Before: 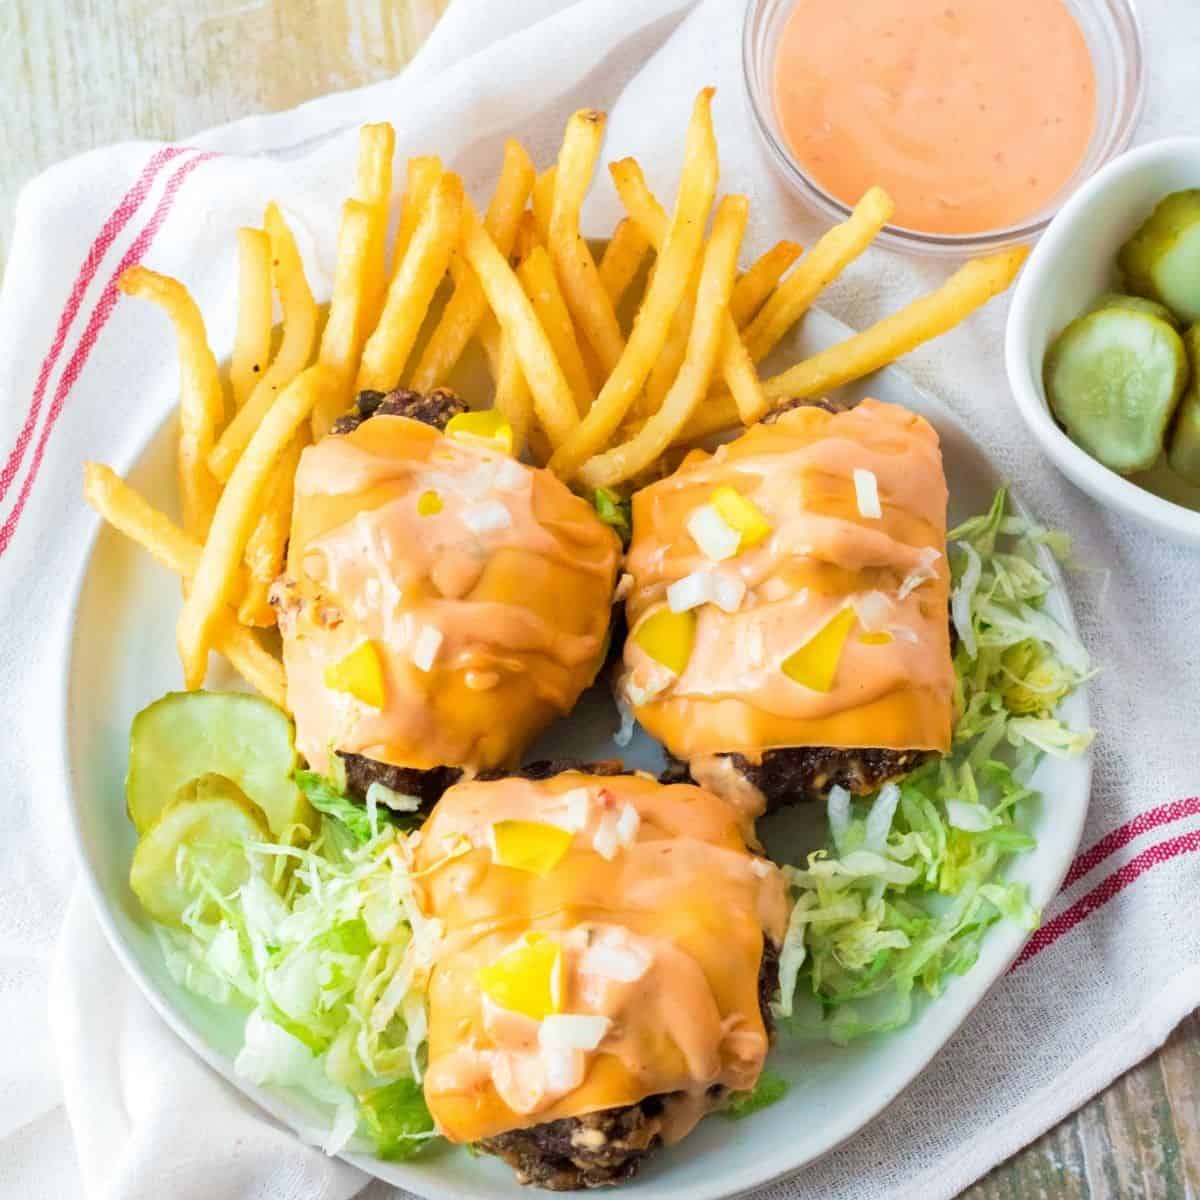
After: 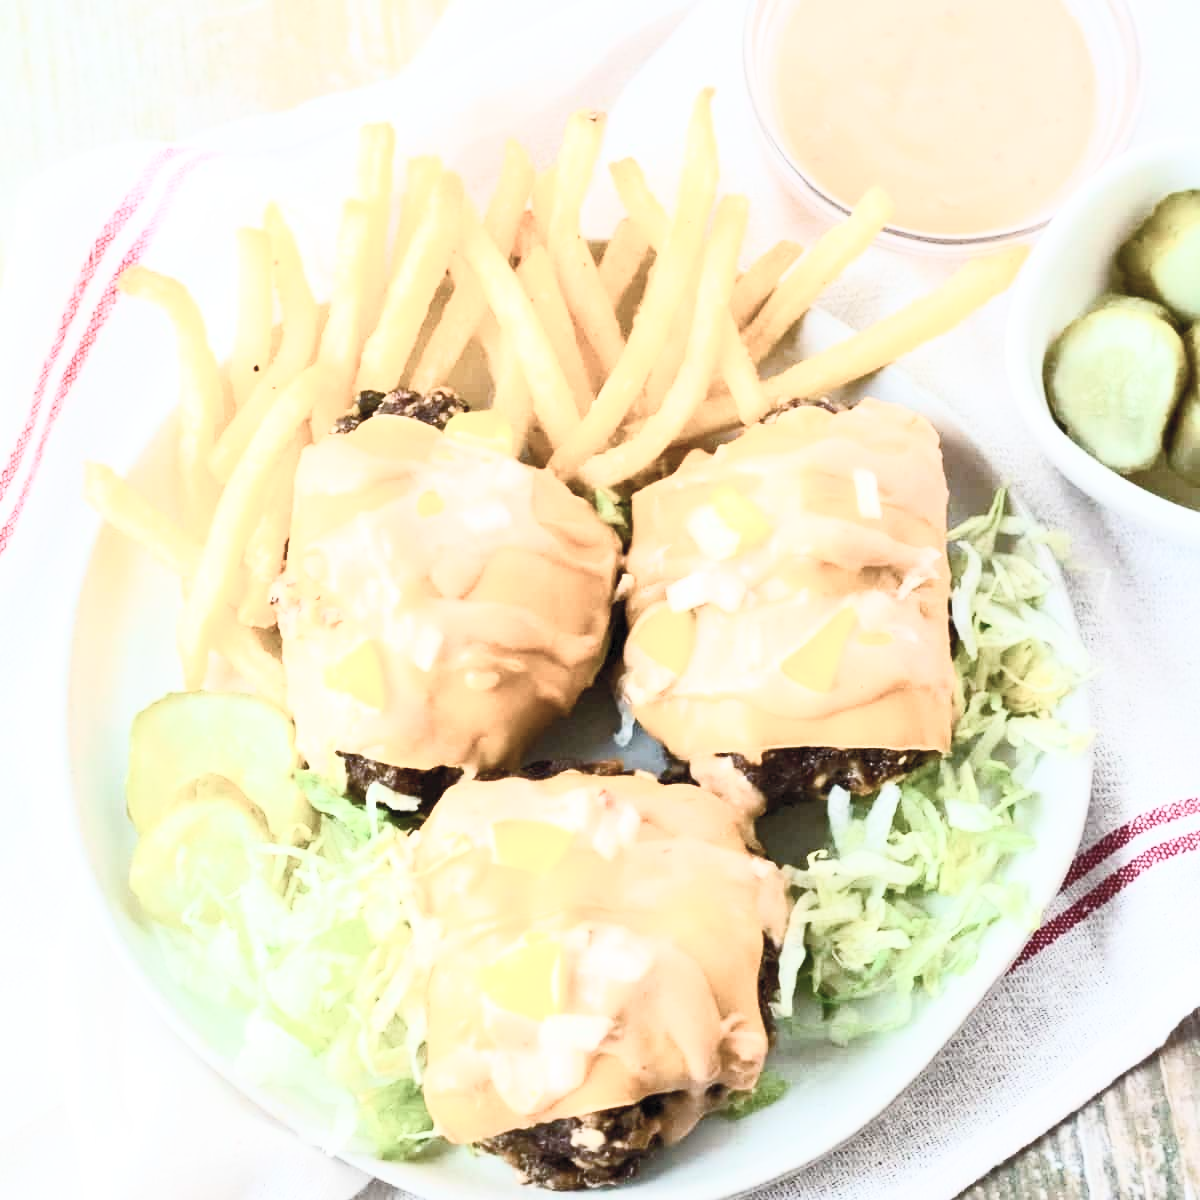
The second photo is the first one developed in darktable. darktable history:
color balance rgb: perceptual saturation grading › global saturation 20%, perceptual saturation grading › highlights -49.288%, perceptual saturation grading › shadows 24.401%
contrast brightness saturation: contrast 0.58, brightness 0.568, saturation -0.342
